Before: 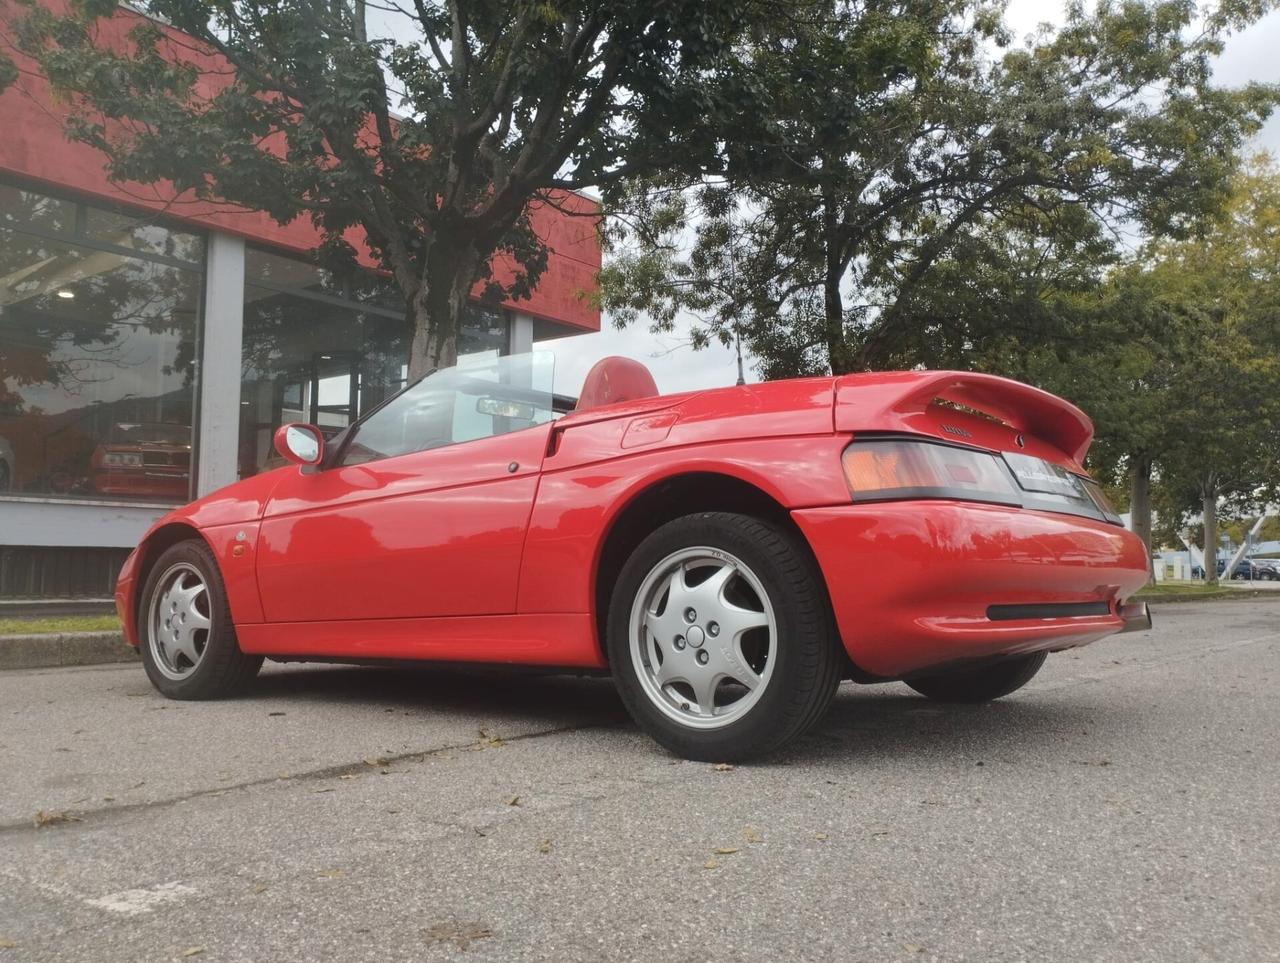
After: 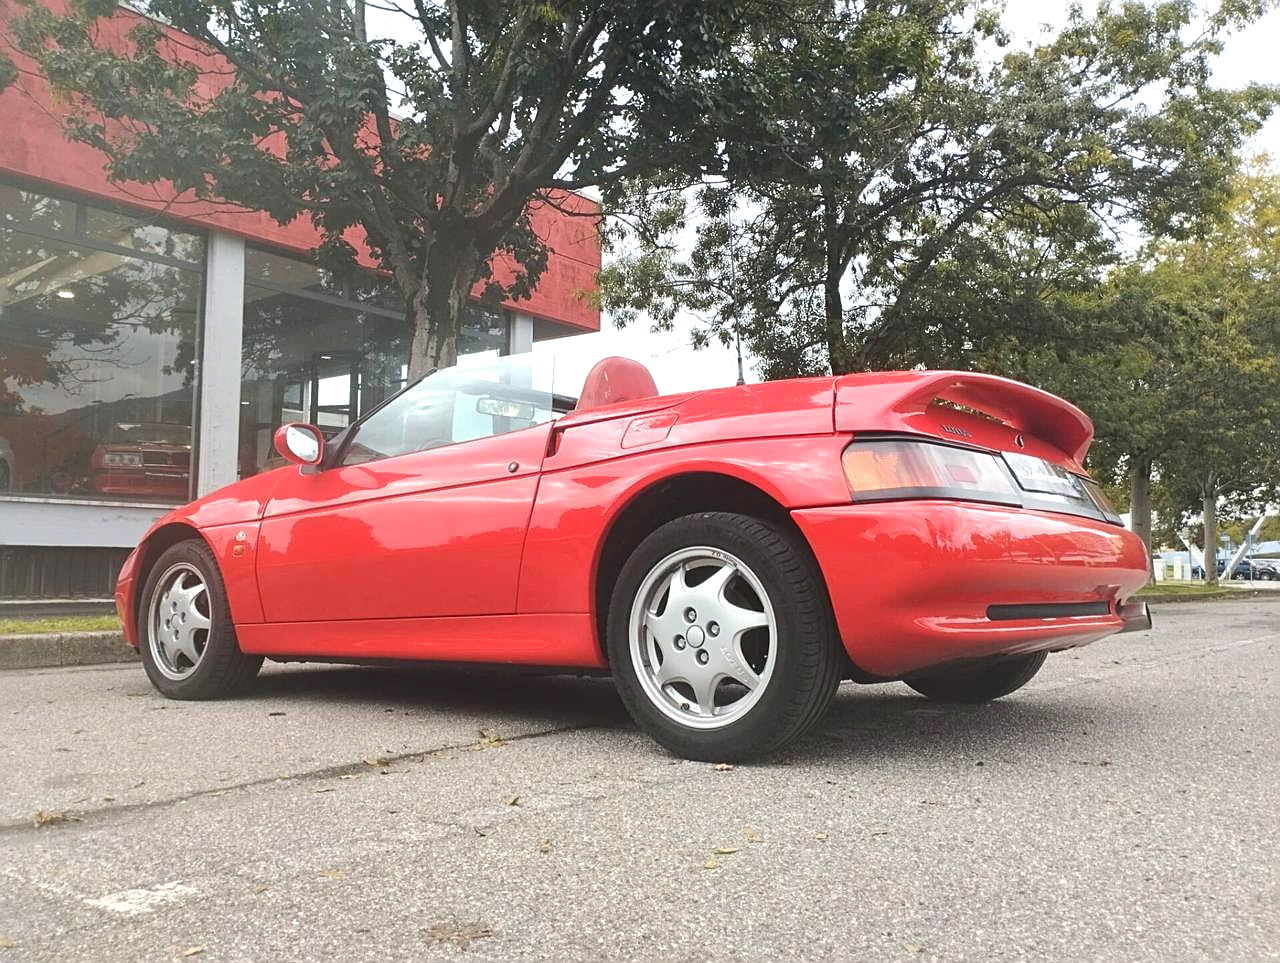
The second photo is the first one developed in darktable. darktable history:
exposure: black level correction 0, exposure 0.697 EV, compensate highlight preservation false
sharpen: on, module defaults
tone equalizer: -7 EV 0.139 EV
